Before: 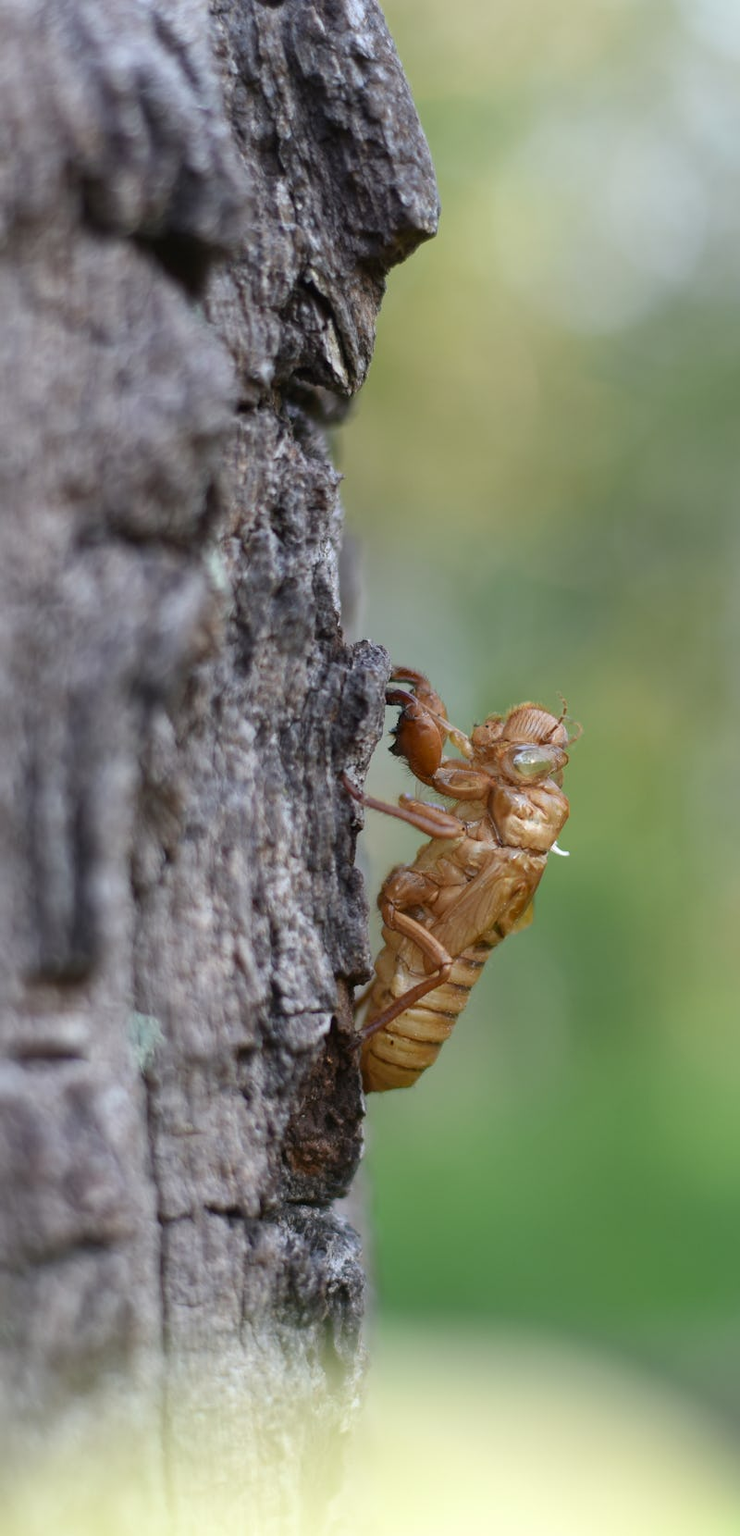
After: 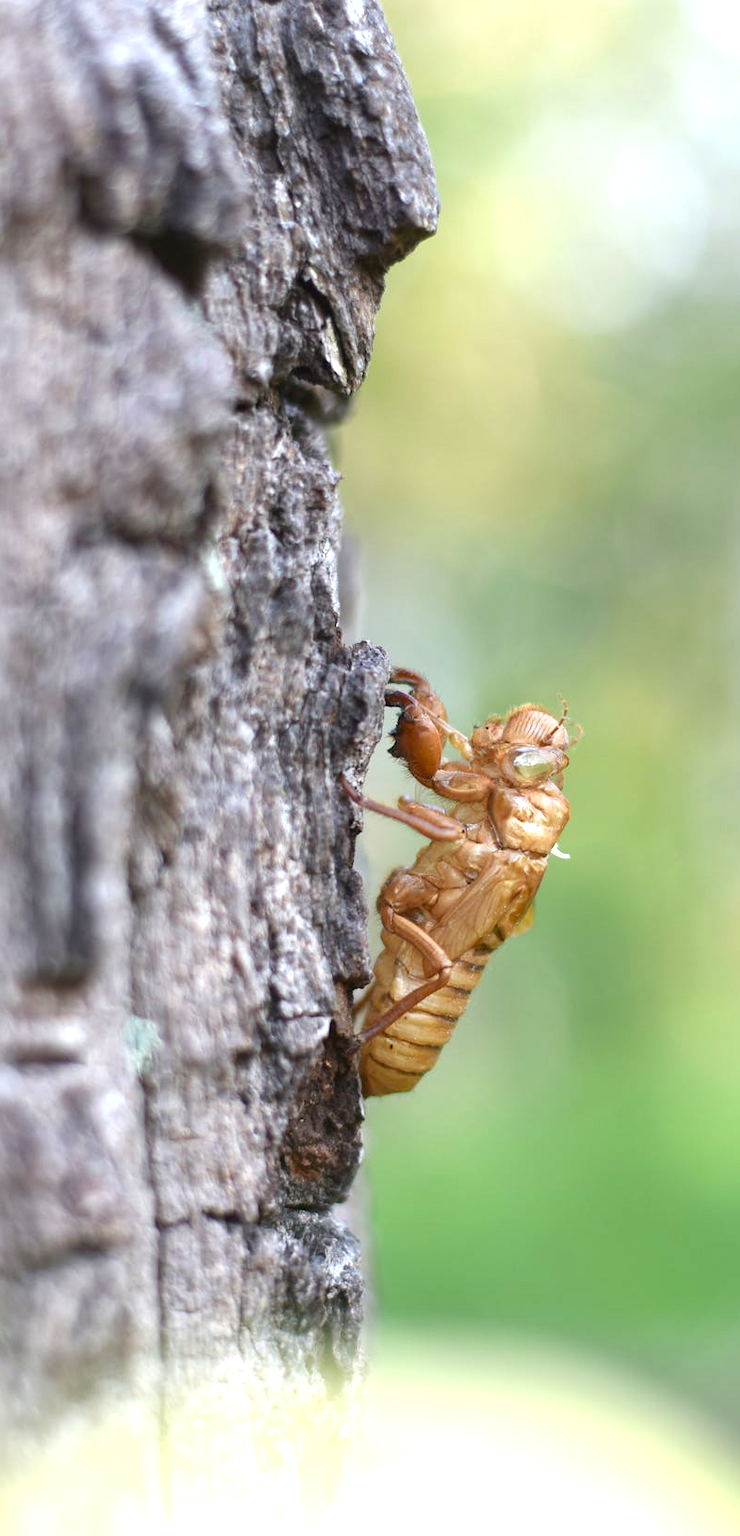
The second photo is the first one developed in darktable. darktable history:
exposure: exposure 0.948 EV, compensate highlight preservation false
crop and rotate: left 0.654%, top 0.3%, bottom 0.391%
